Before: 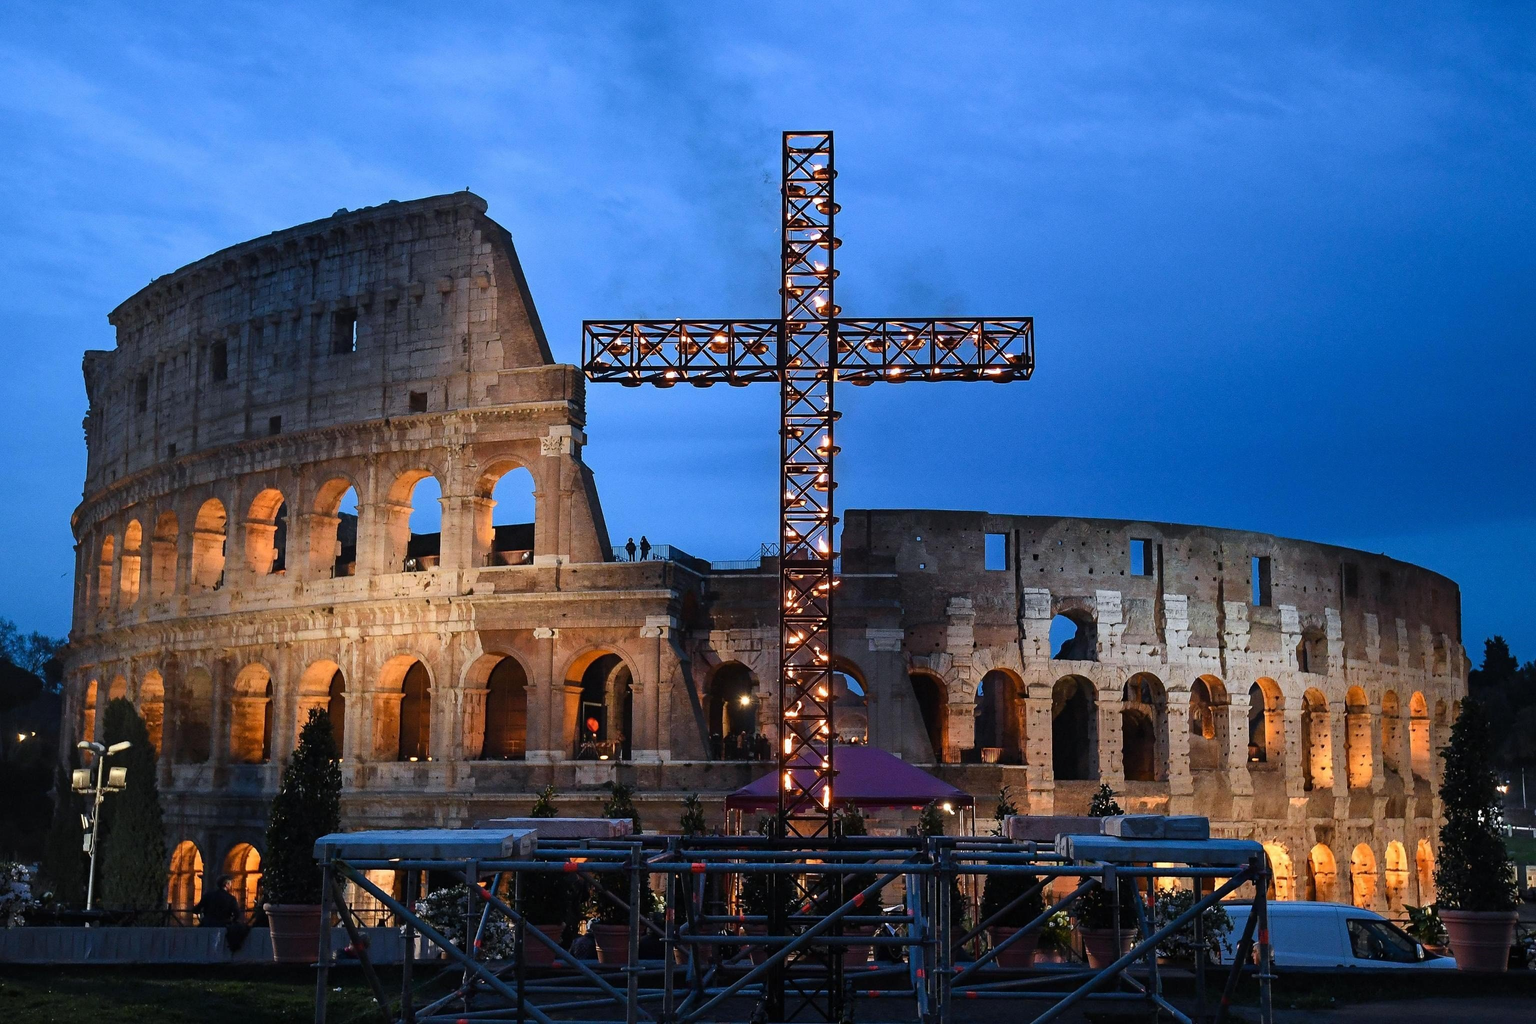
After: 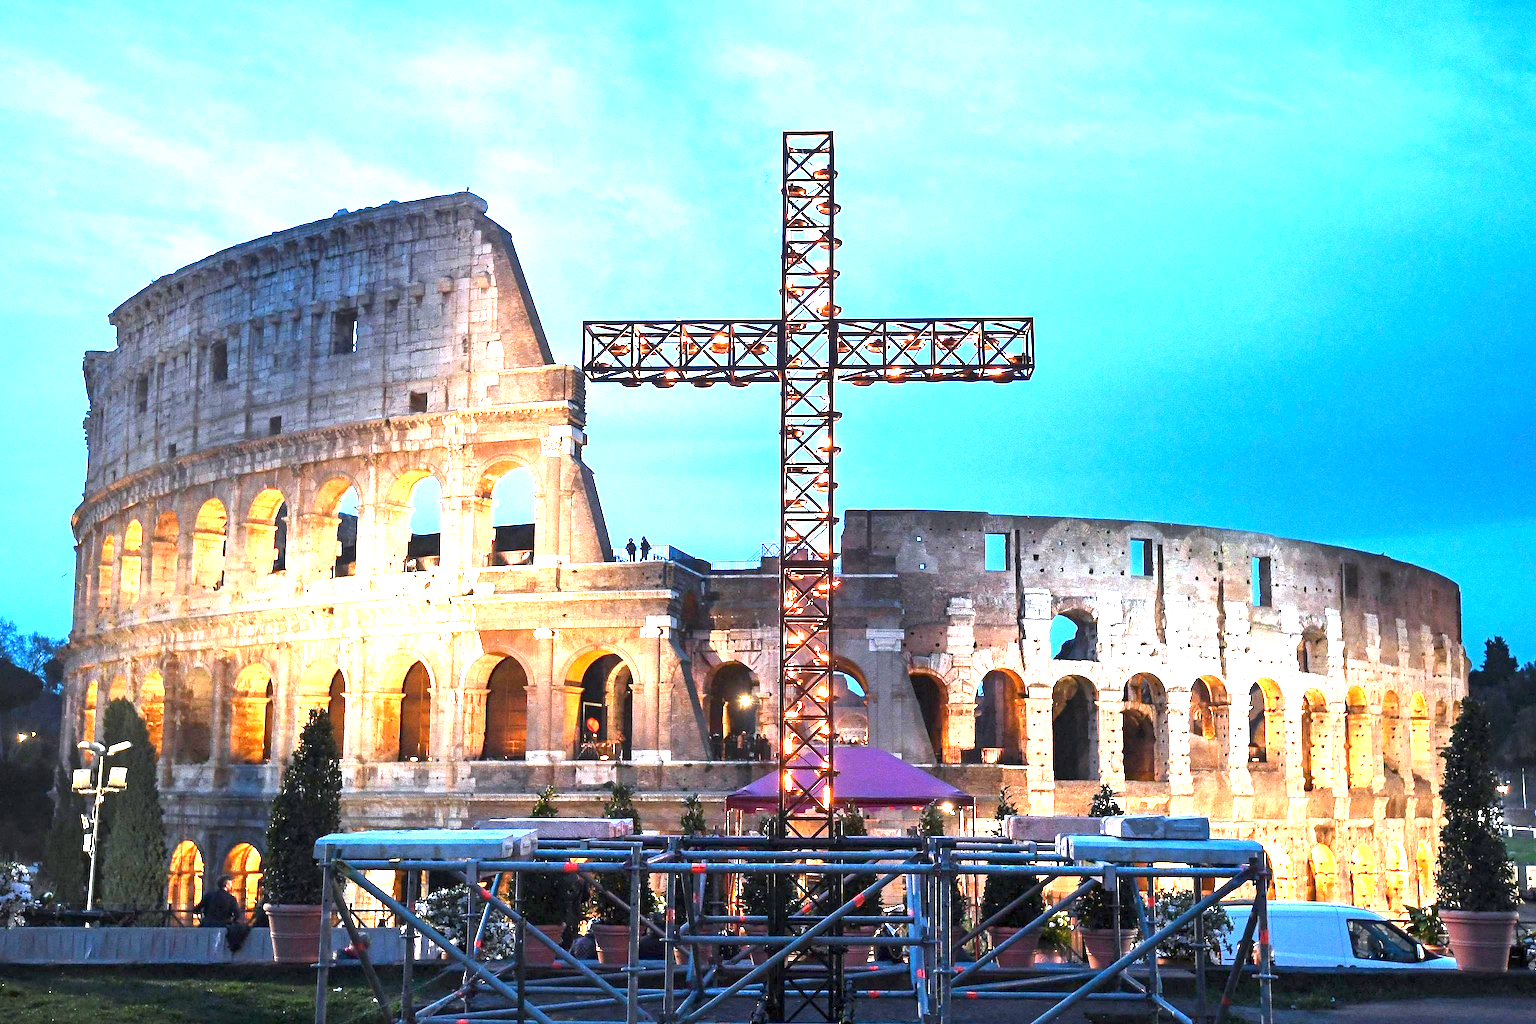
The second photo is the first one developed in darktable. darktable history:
exposure: black level correction 0.001, exposure 2.653 EV, compensate highlight preservation false
